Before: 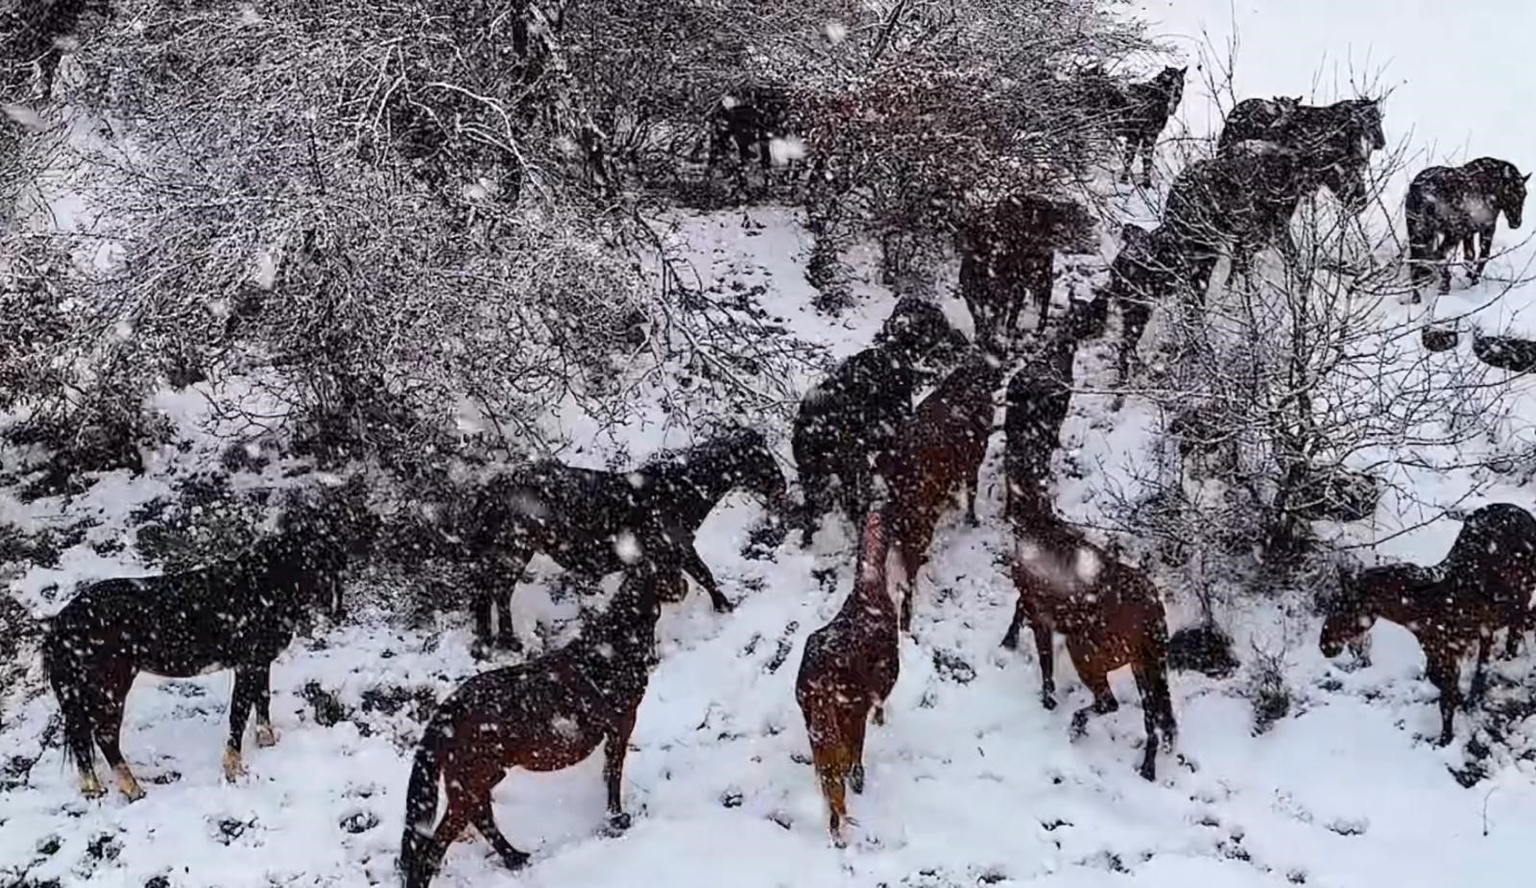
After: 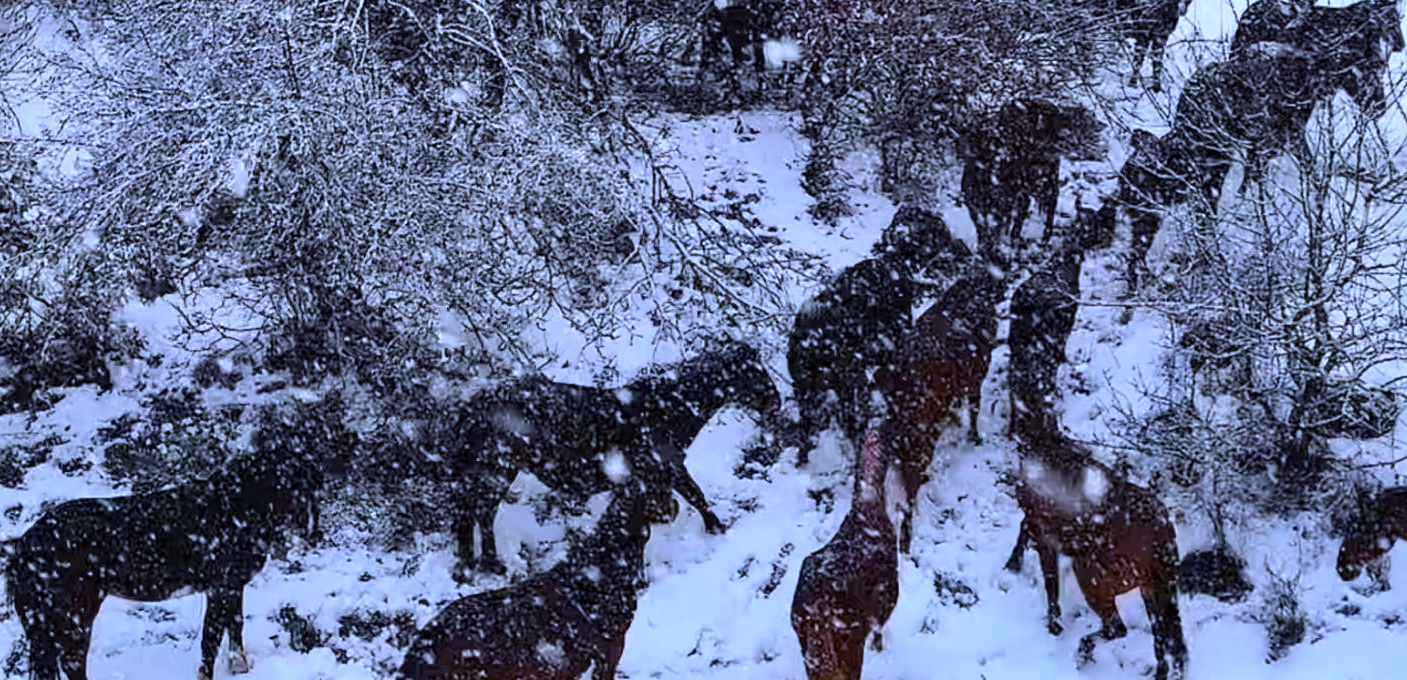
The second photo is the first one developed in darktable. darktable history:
crop and rotate: left 2.425%, top 11.305%, right 9.6%, bottom 15.08%
white balance: red 0.871, blue 1.249
